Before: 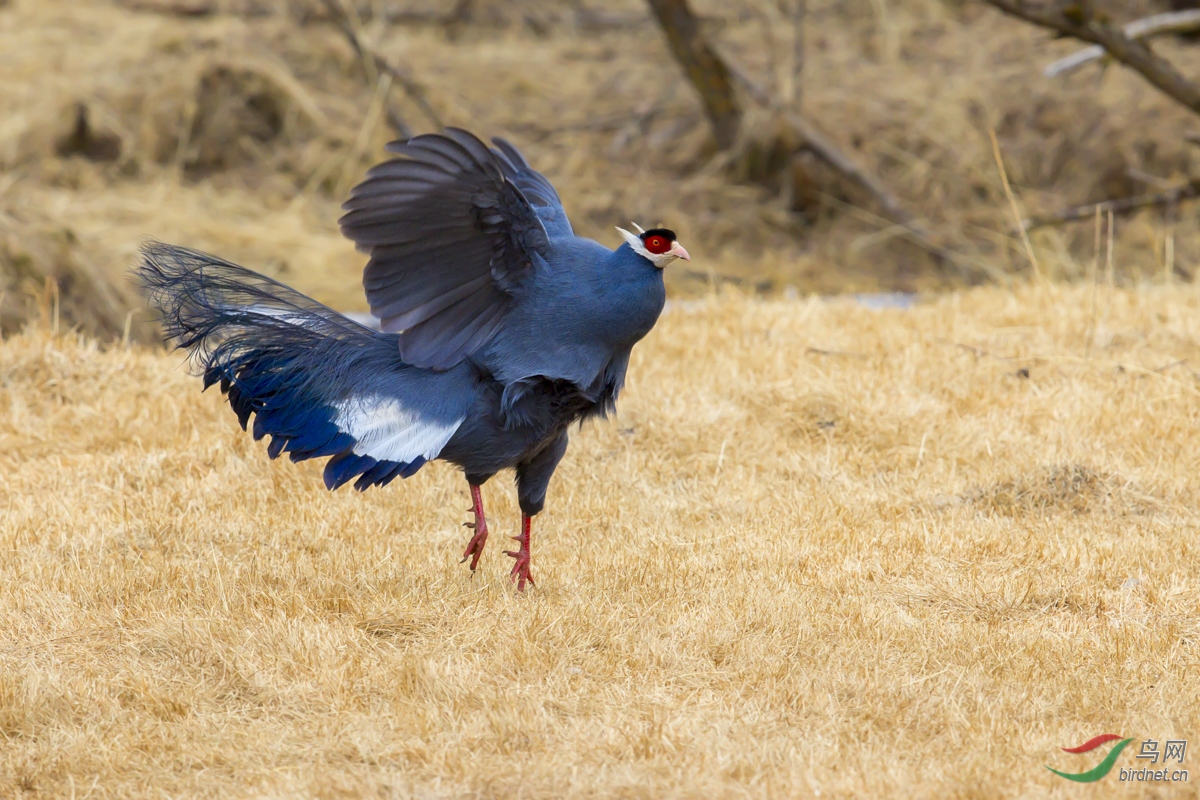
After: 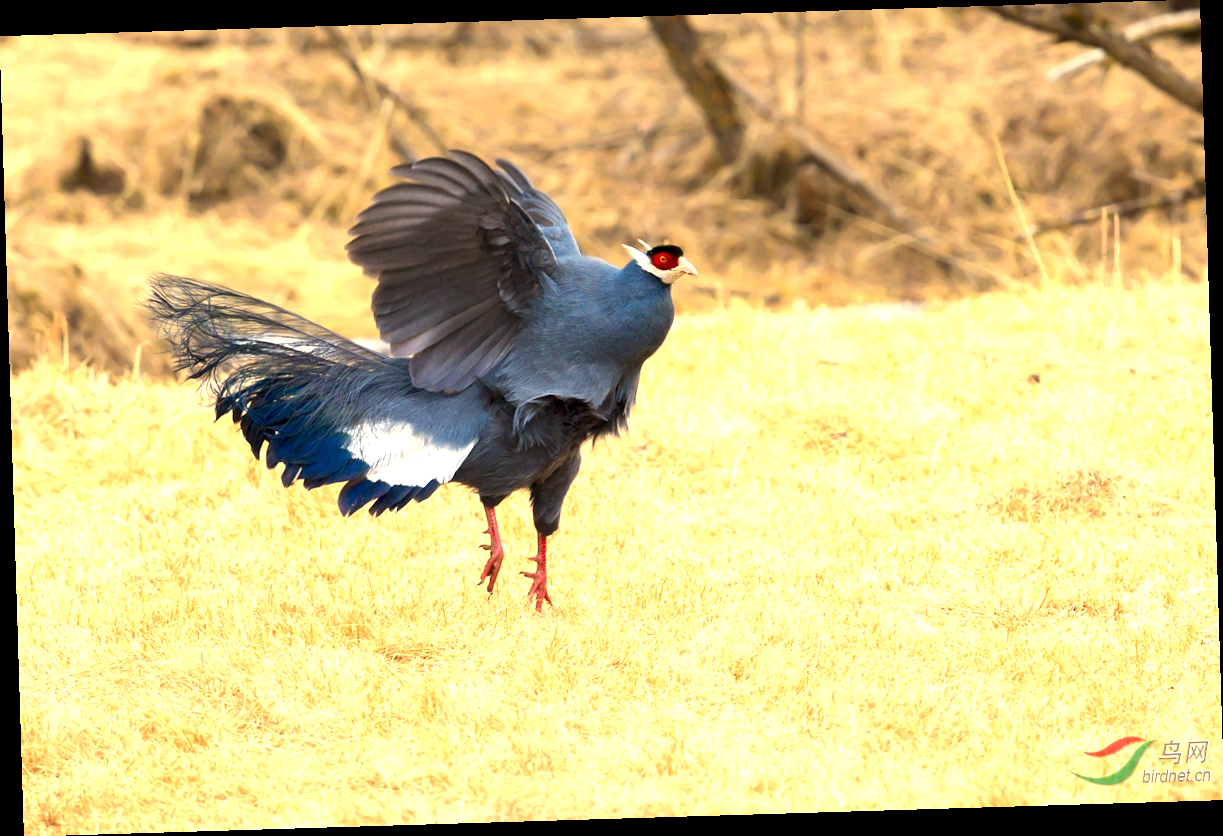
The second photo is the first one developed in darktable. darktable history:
exposure: exposure 0.722 EV, compensate highlight preservation false
rotate and perspective: rotation -1.75°, automatic cropping off
white balance: red 1.123, blue 0.83
tone equalizer: -8 EV -0.417 EV, -7 EV -0.389 EV, -6 EV -0.333 EV, -5 EV -0.222 EV, -3 EV 0.222 EV, -2 EV 0.333 EV, -1 EV 0.389 EV, +0 EV 0.417 EV, edges refinement/feathering 500, mask exposure compensation -1.57 EV, preserve details no
